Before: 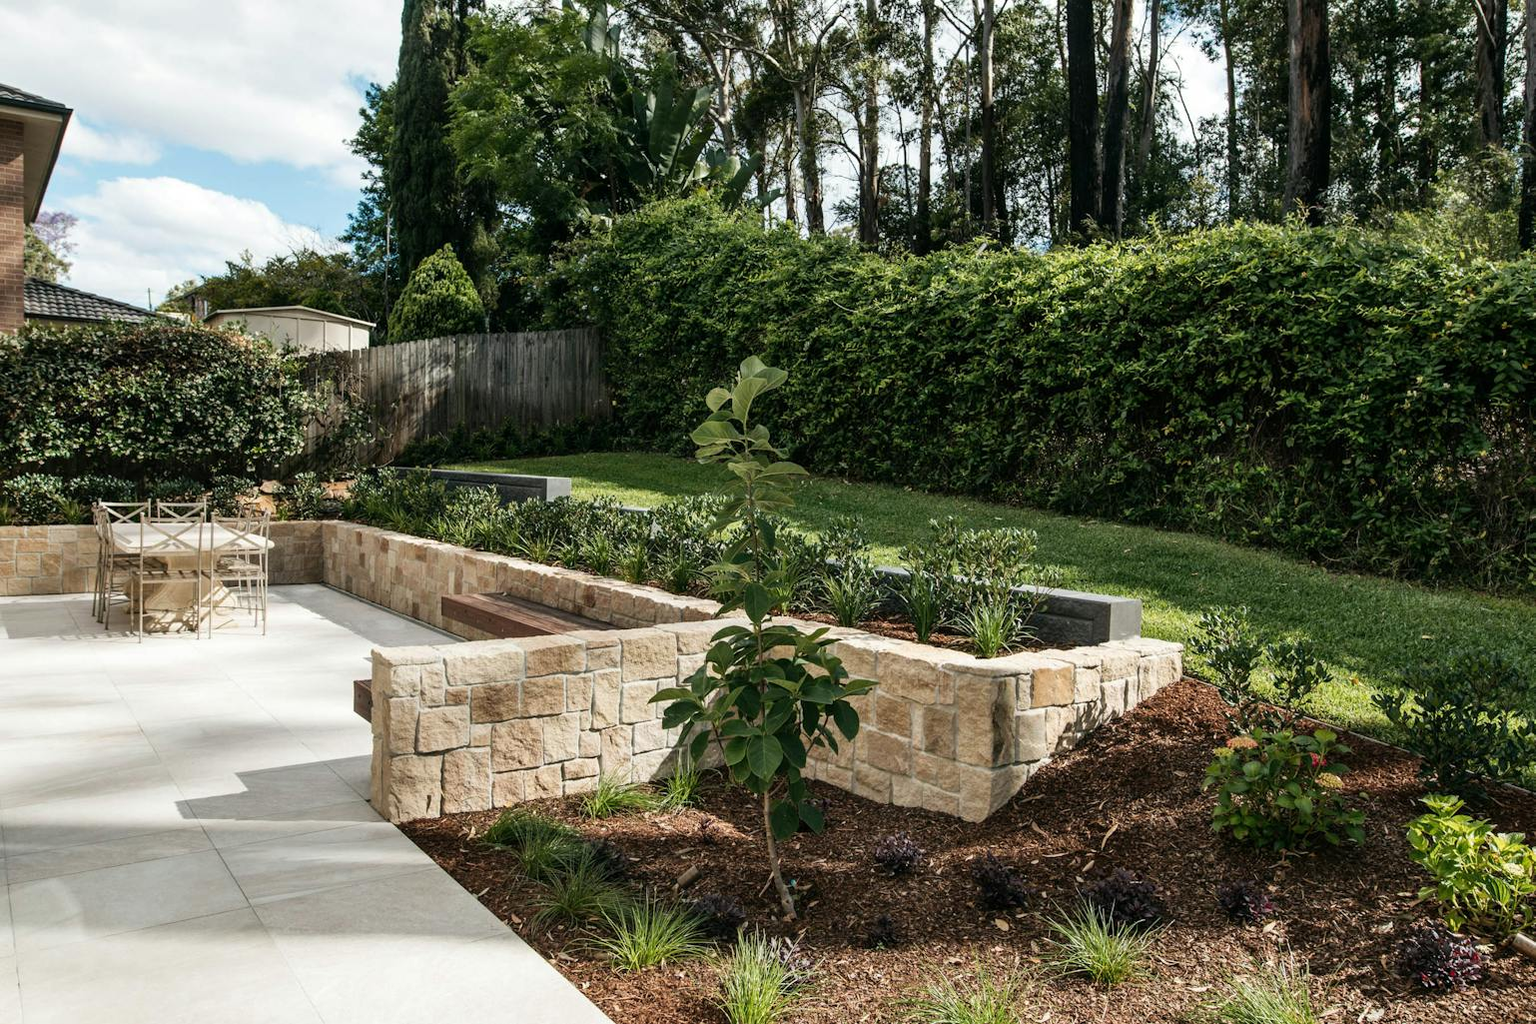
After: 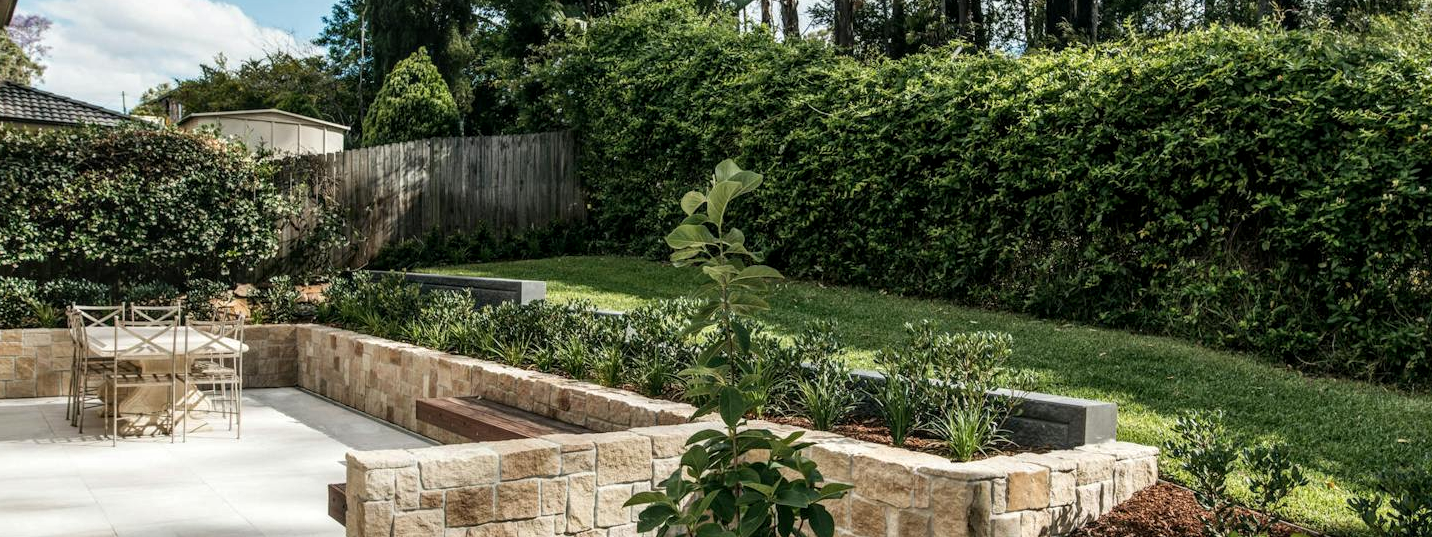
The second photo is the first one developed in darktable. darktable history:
crop: left 1.744%, top 19.225%, right 5.069%, bottom 28.357%
local contrast: on, module defaults
